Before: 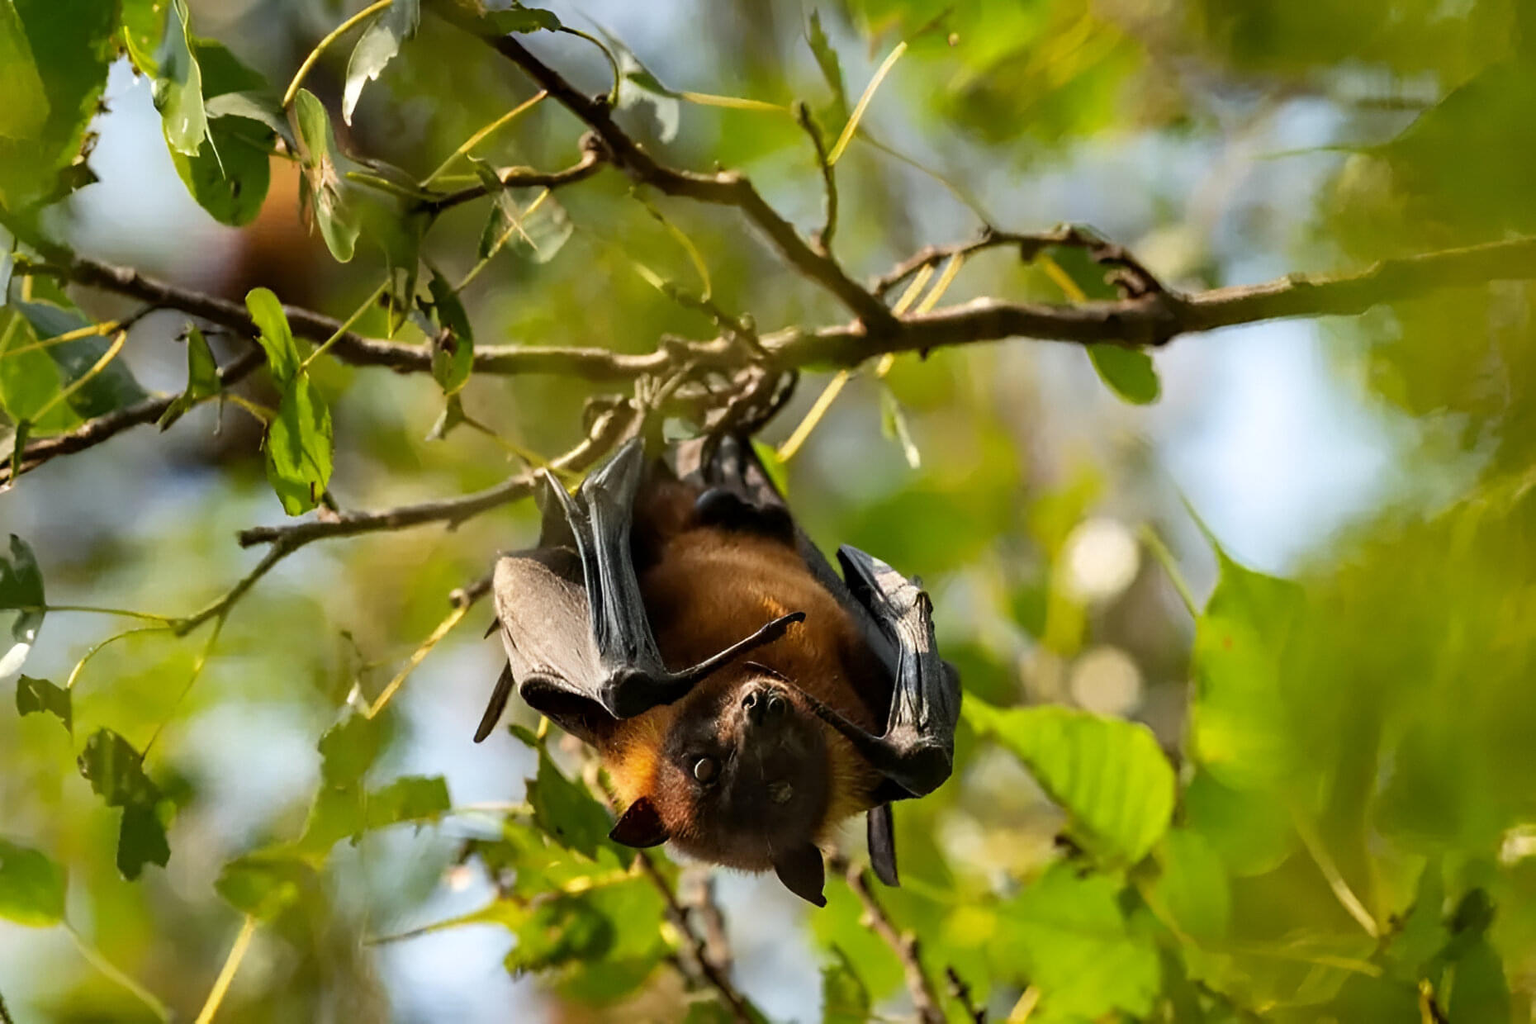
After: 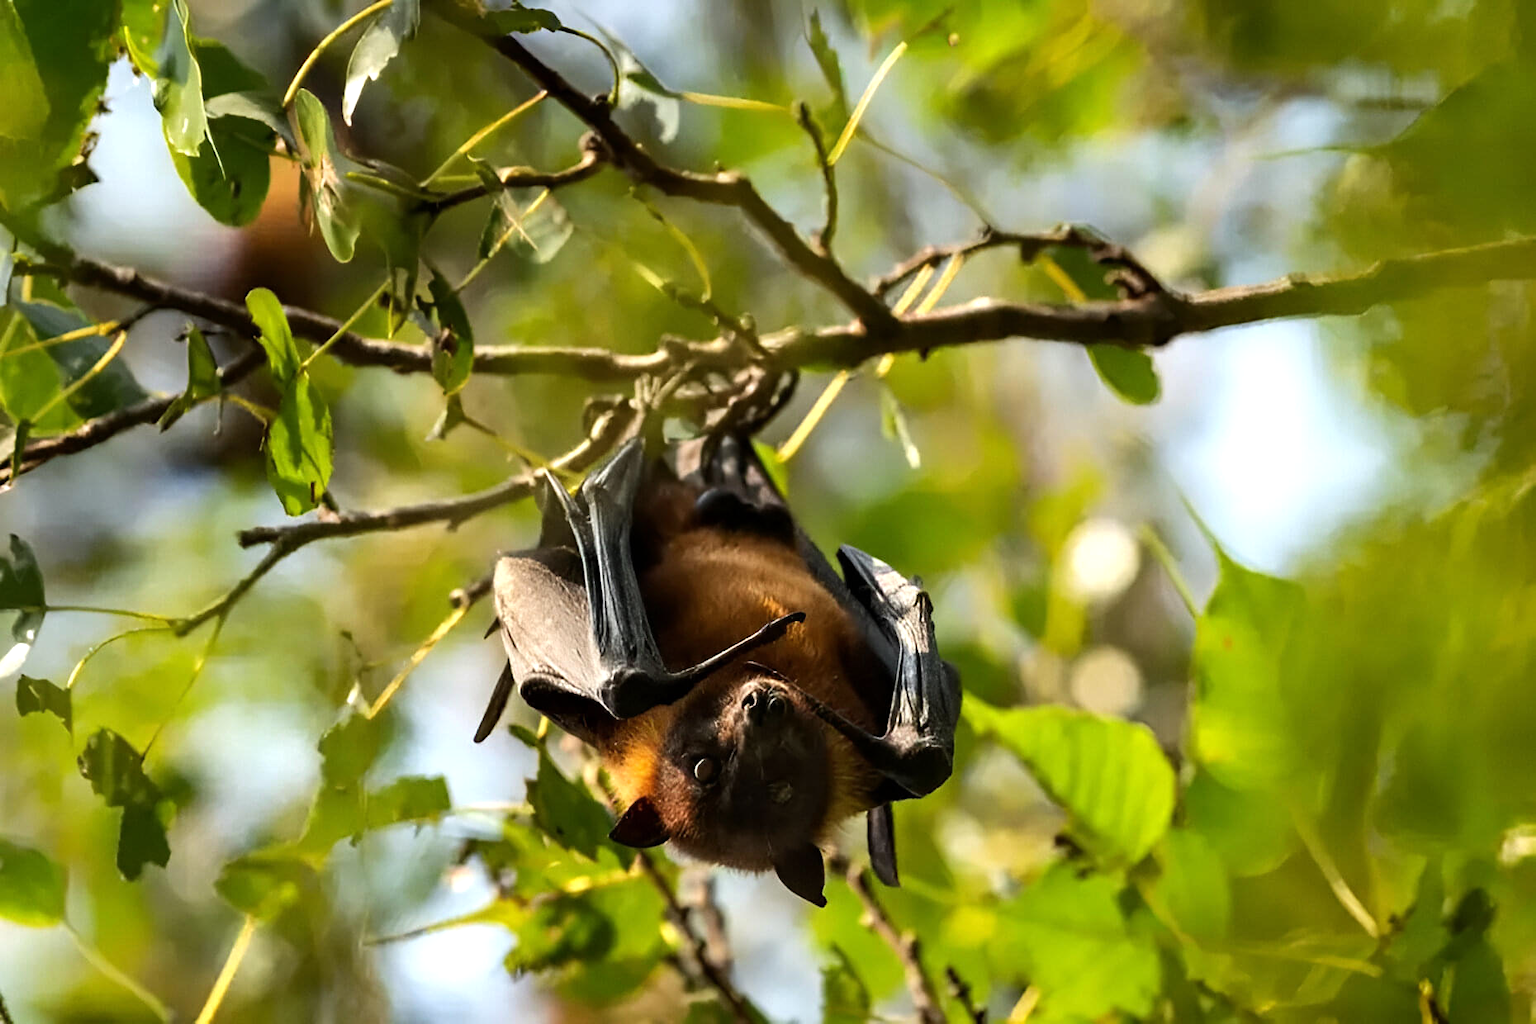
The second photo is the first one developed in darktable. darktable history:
tone equalizer: -8 EV -0.435 EV, -7 EV -0.382 EV, -6 EV -0.354 EV, -5 EV -0.243 EV, -3 EV 0.195 EV, -2 EV 0.312 EV, -1 EV 0.389 EV, +0 EV 0.423 EV, edges refinement/feathering 500, mask exposure compensation -1.57 EV, preserve details no
